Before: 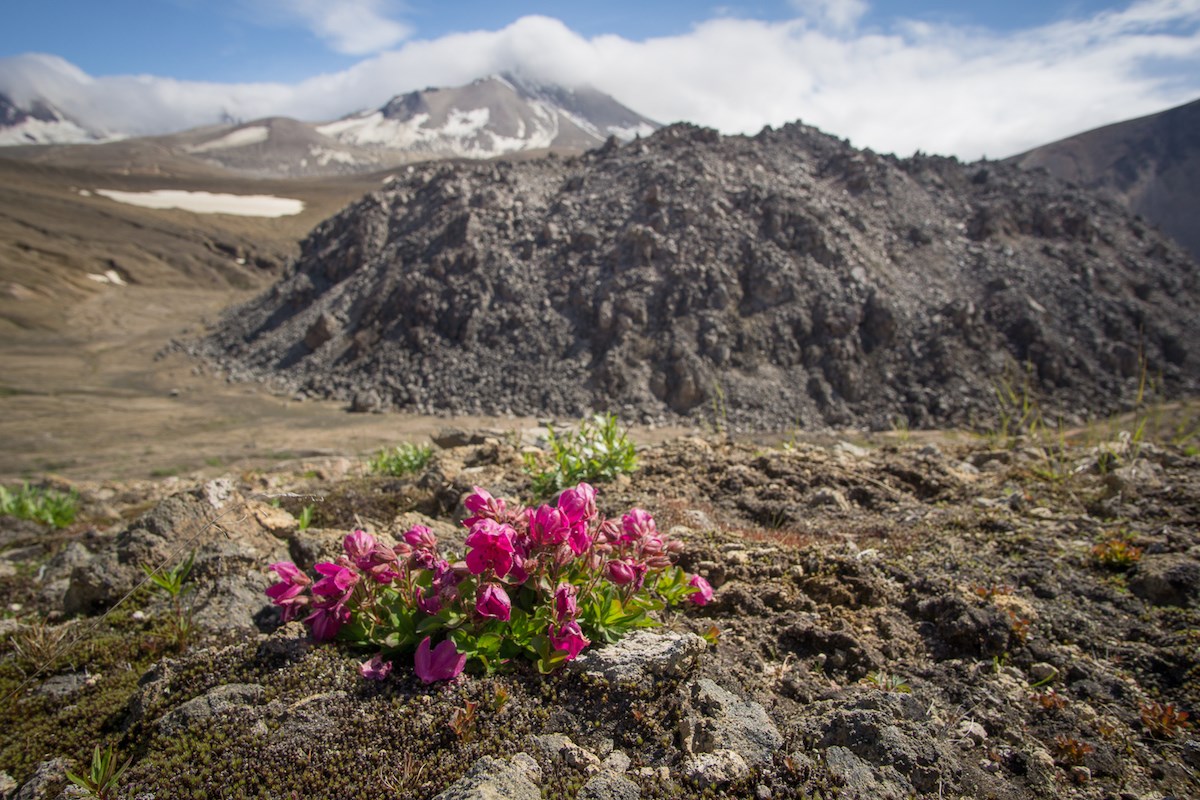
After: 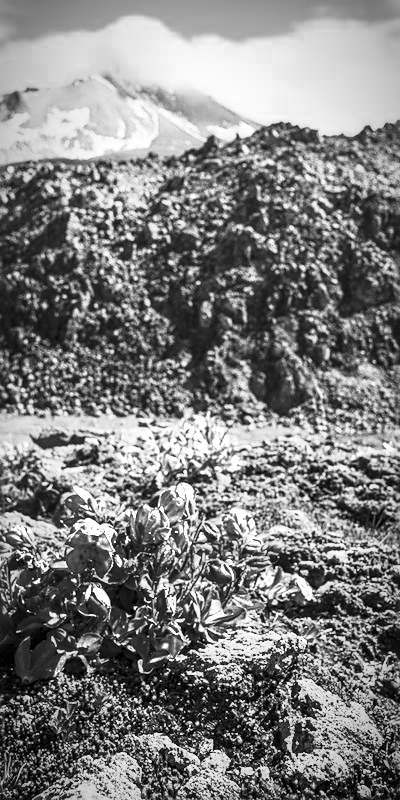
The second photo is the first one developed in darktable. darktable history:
crop: left 33.381%, right 33.219%
contrast brightness saturation: contrast 0.631, brightness 0.322, saturation 0.145
base curve: curves: ch0 [(0, 0) (0.283, 0.295) (1, 1)]
exposure: compensate exposure bias true, compensate highlight preservation false
color zones: curves: ch0 [(0.002, 0.593) (0.143, 0.417) (0.285, 0.541) (0.455, 0.289) (0.608, 0.327) (0.727, 0.283) (0.869, 0.571) (1, 0.603)]; ch1 [(0, 0) (0.143, 0) (0.286, 0) (0.429, 0) (0.571, 0) (0.714, 0) (0.857, 0)]
sharpen: on, module defaults
local contrast: on, module defaults
vignetting: automatic ratio true
